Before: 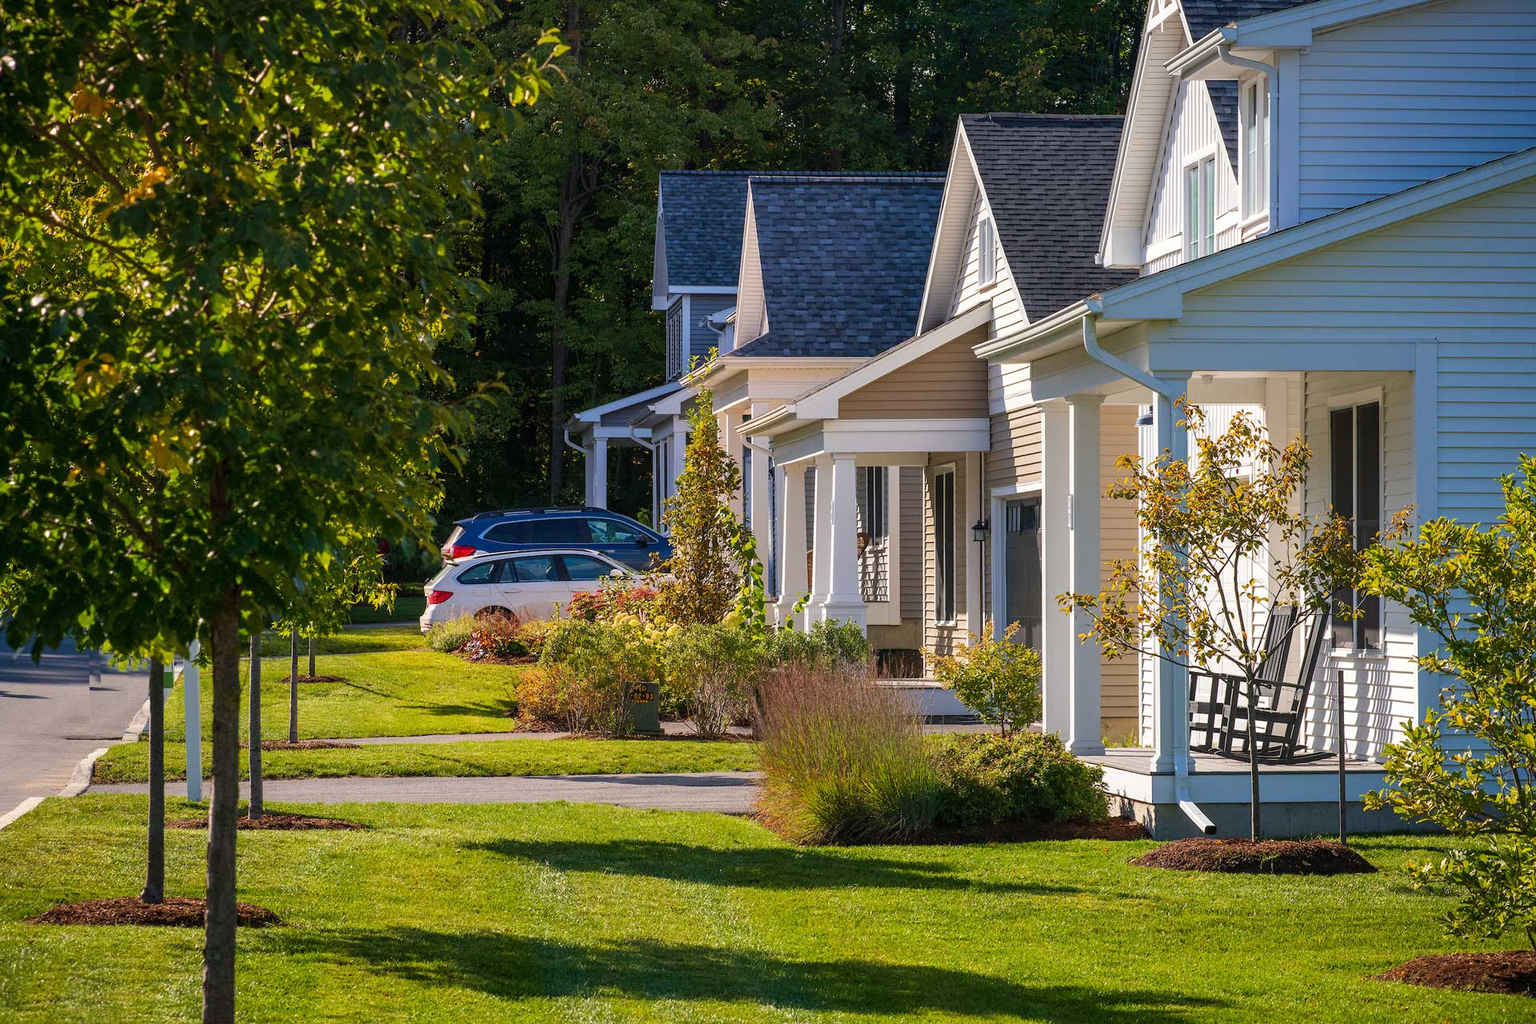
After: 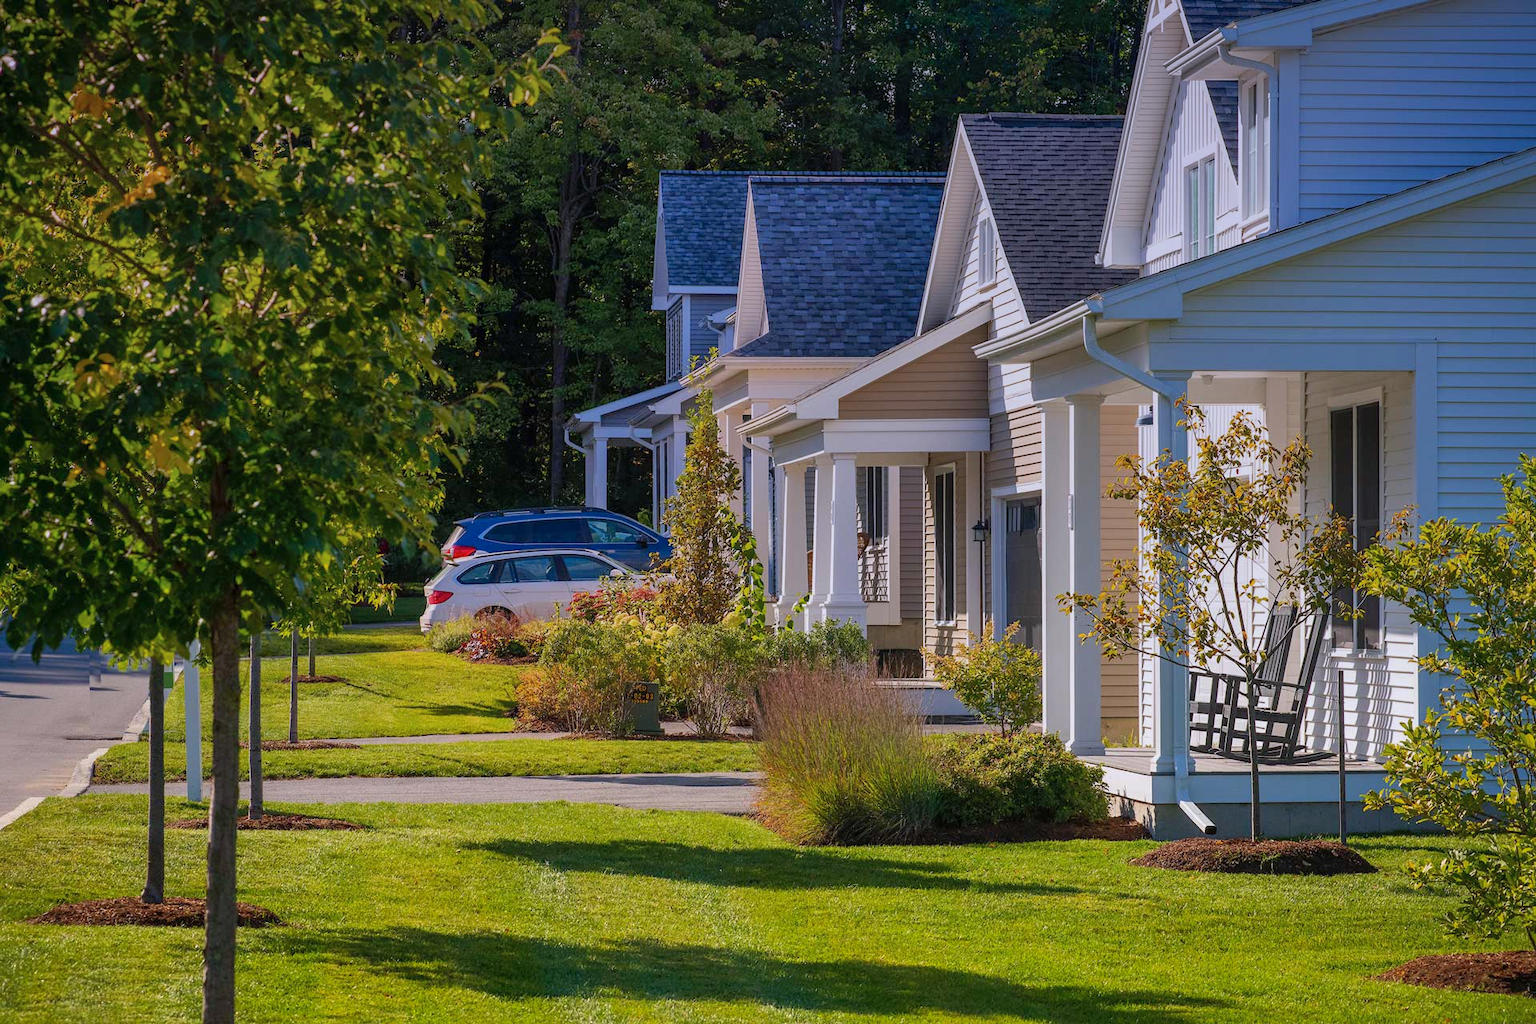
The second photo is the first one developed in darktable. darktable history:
shadows and highlights: on, module defaults
graduated density: hue 238.83°, saturation 50%
